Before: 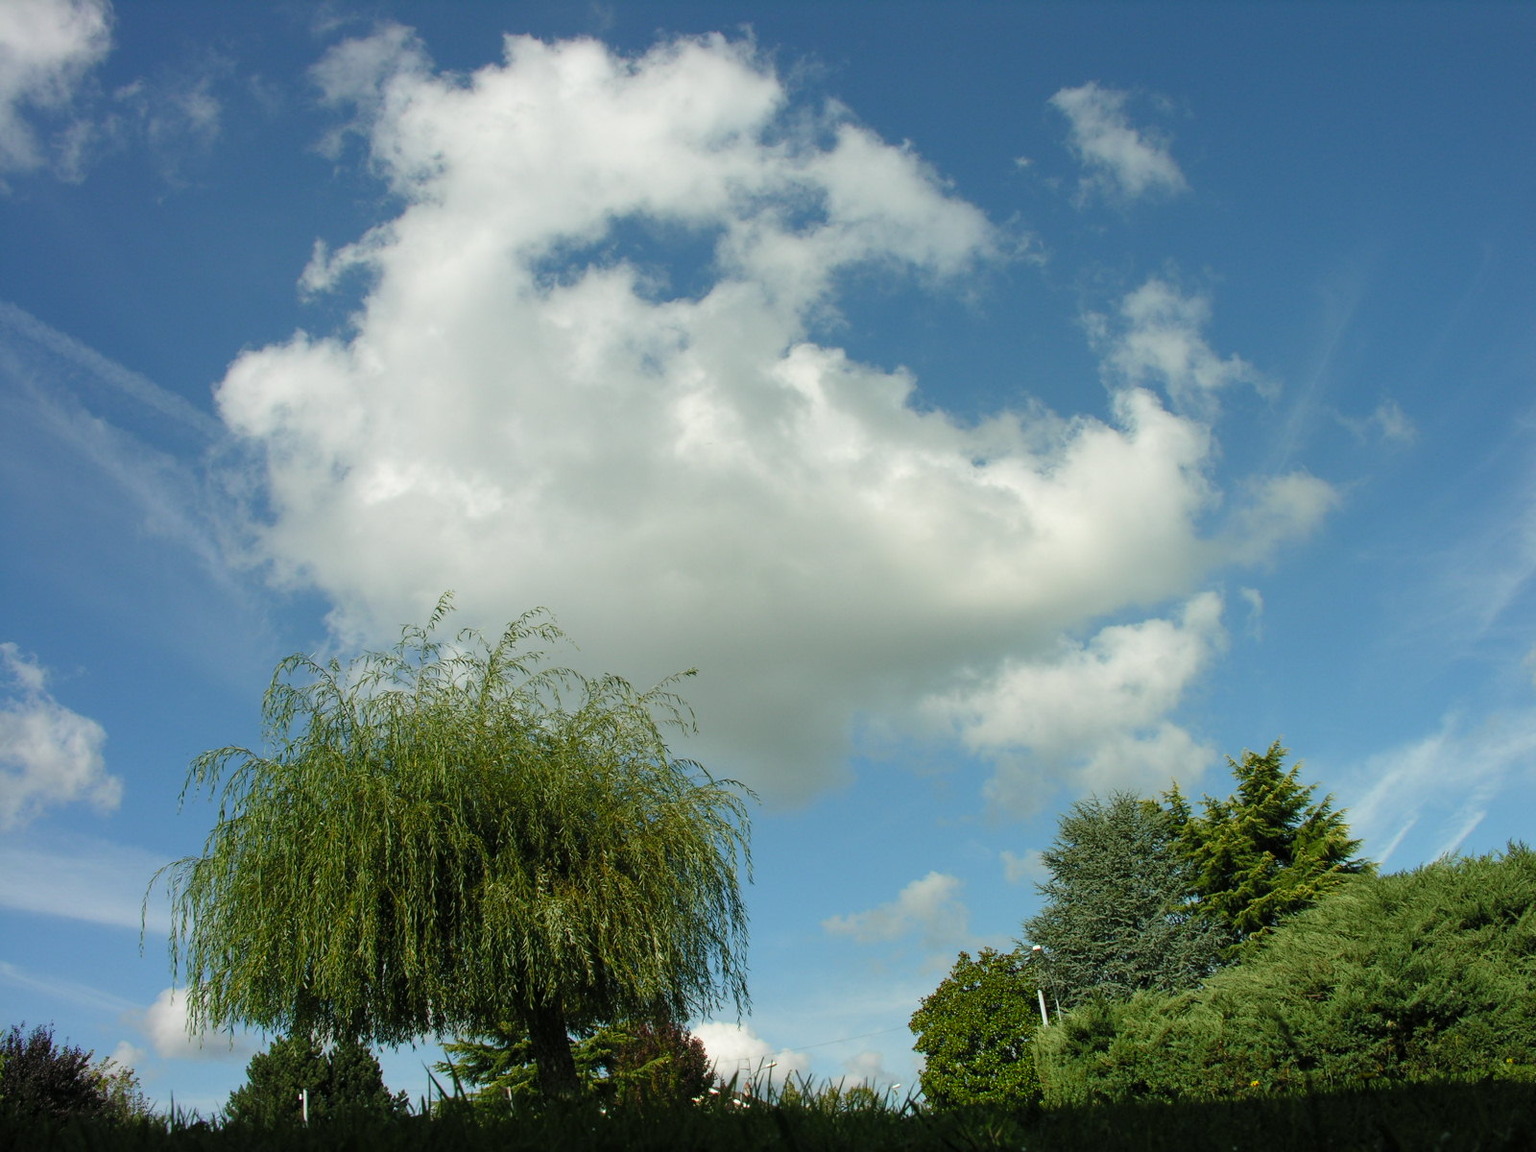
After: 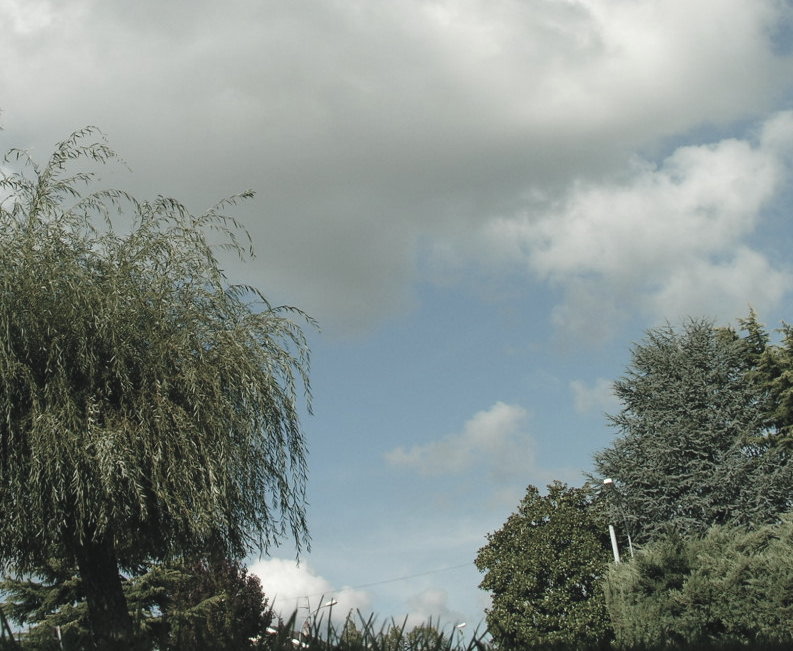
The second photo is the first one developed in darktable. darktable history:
color balance rgb: shadows lift › chroma 2.038%, shadows lift › hue 222.35°, global offset › luminance 0.723%, perceptual saturation grading › global saturation 30.771%, global vibrance 20%
color correction: highlights b* 0.004, saturation 0.292
crop: left 29.509%, top 42.215%, right 20.896%, bottom 3.516%
color zones: curves: ch1 [(0.25, 0.5) (0.747, 0.71)]
